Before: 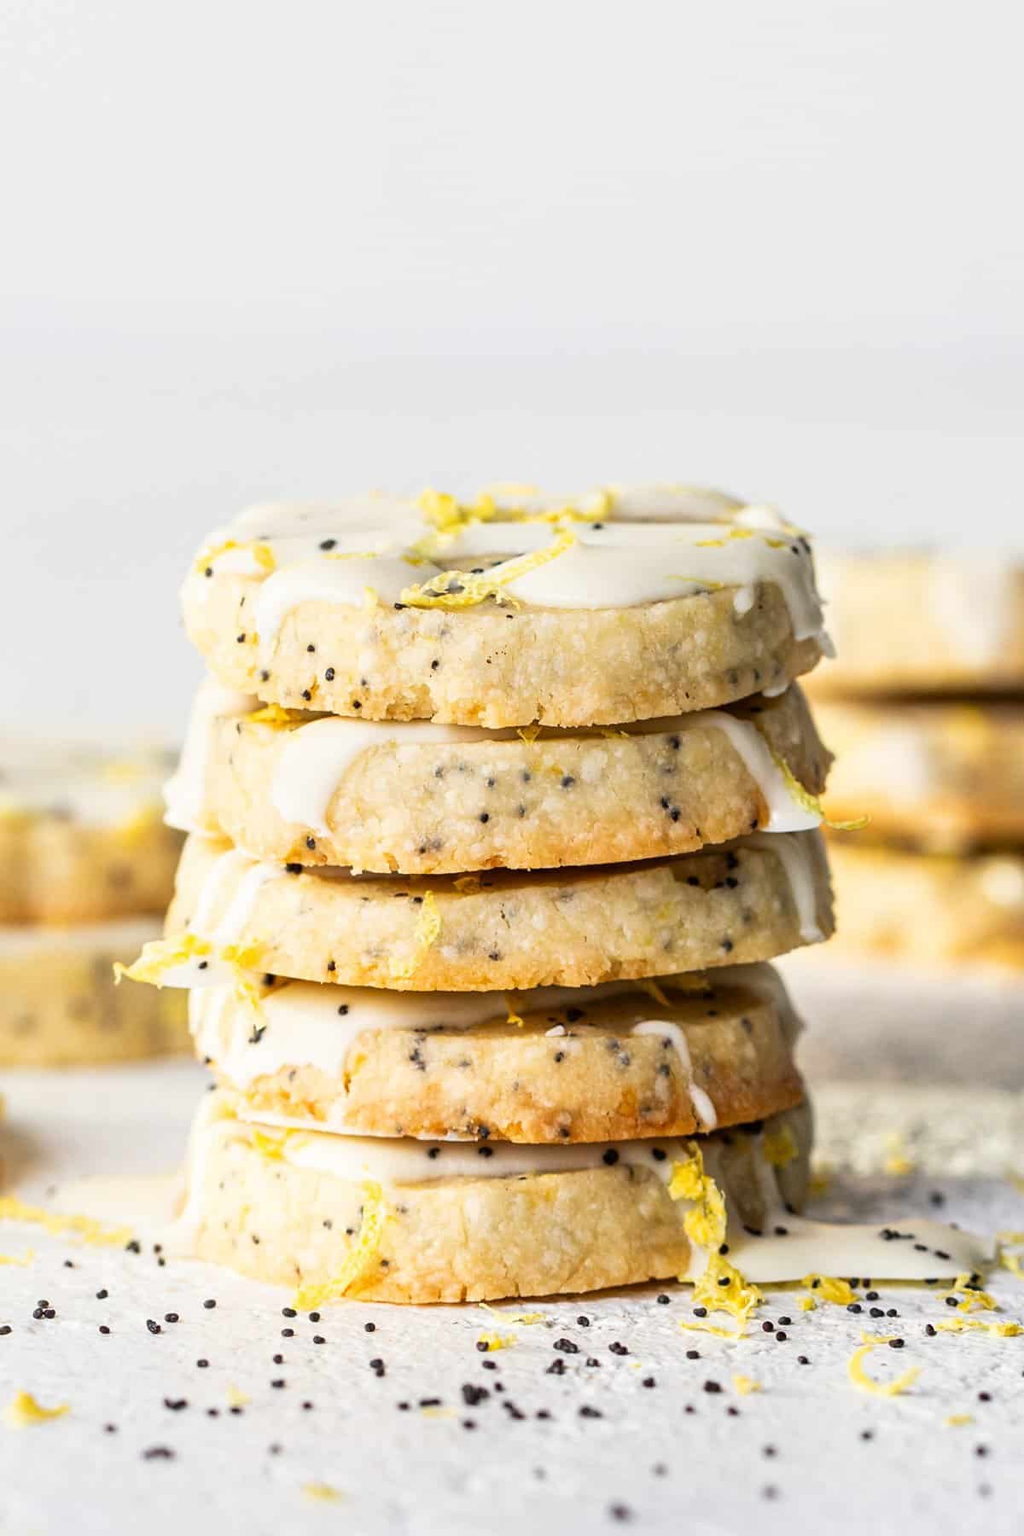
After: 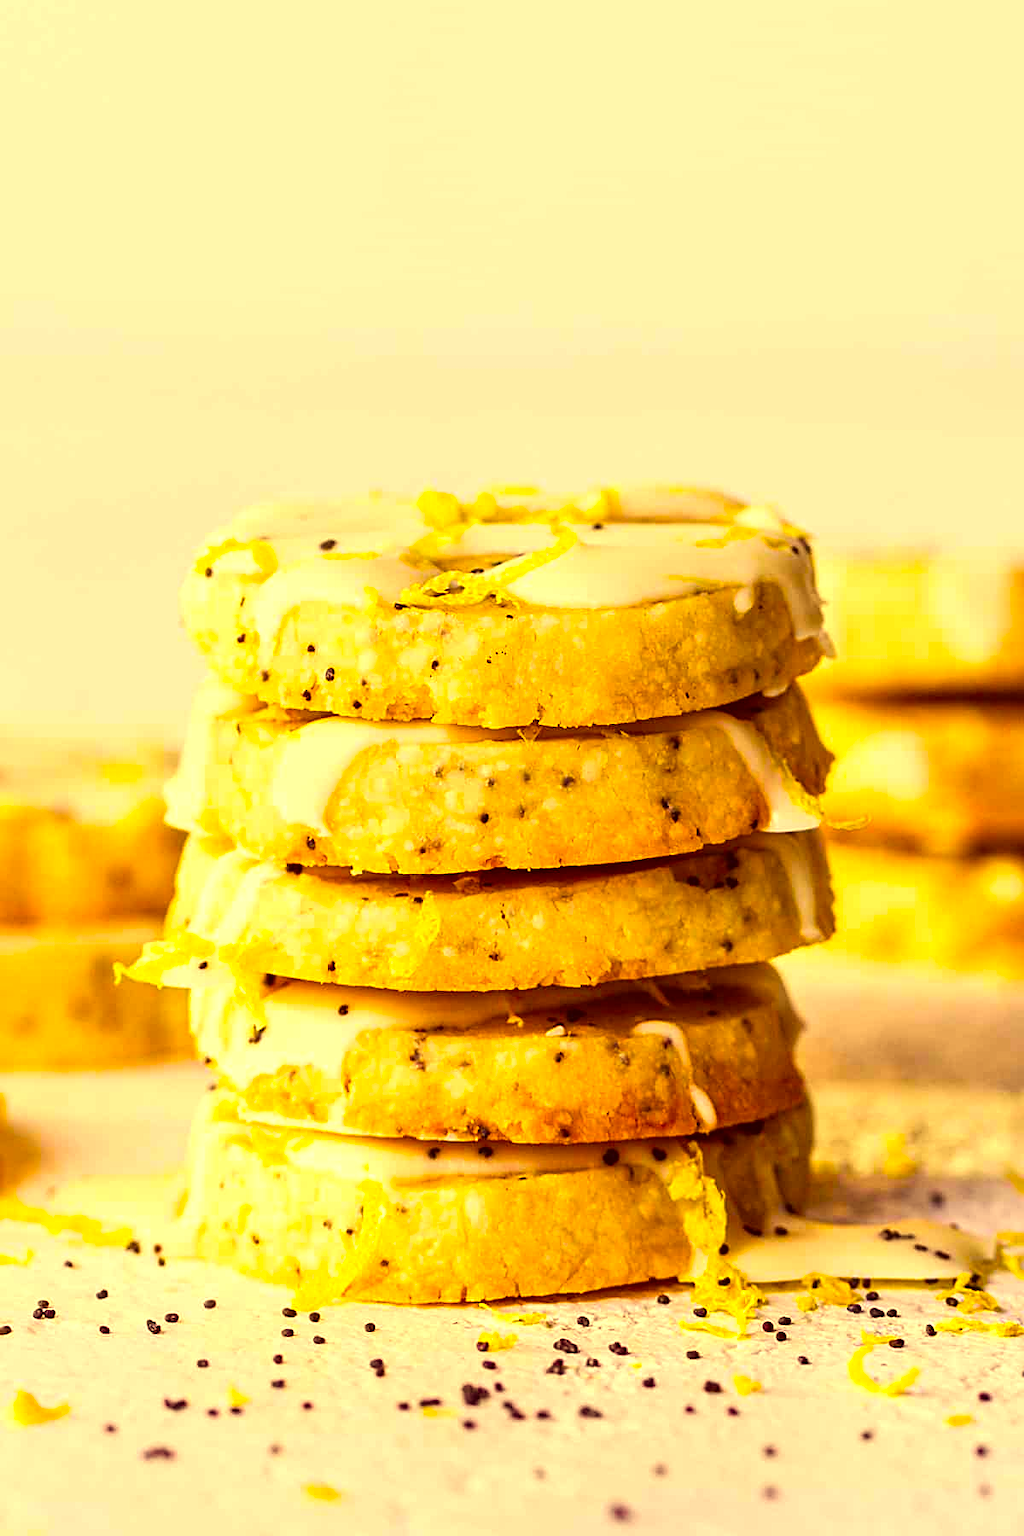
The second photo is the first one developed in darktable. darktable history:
color correction: highlights a* 9.94, highlights b* 39.04, shadows a* 14.28, shadows b* 3.06
sharpen: on, module defaults
color balance rgb: power › chroma 1.562%, power › hue 27.69°, global offset › luminance 0.524%, linear chroma grading › shadows 10.265%, linear chroma grading › highlights 10.467%, linear chroma grading › global chroma 15.431%, linear chroma grading › mid-tones 14.924%, perceptual saturation grading › global saturation 29.472%, global vibrance 30.525%, contrast 9.562%
